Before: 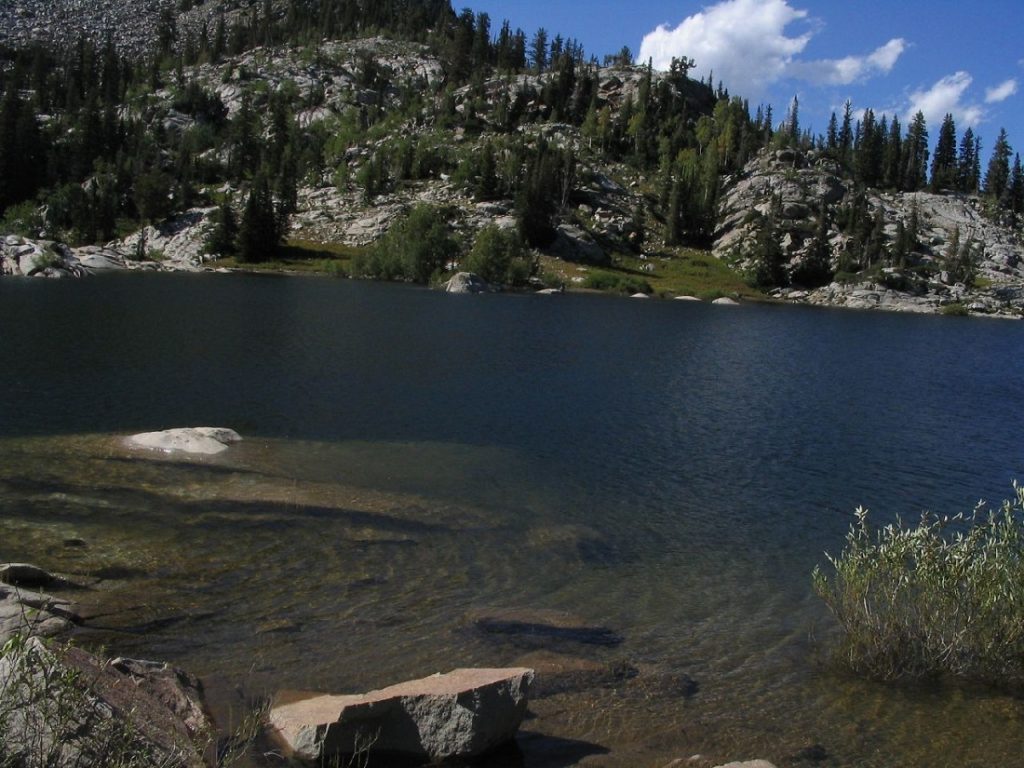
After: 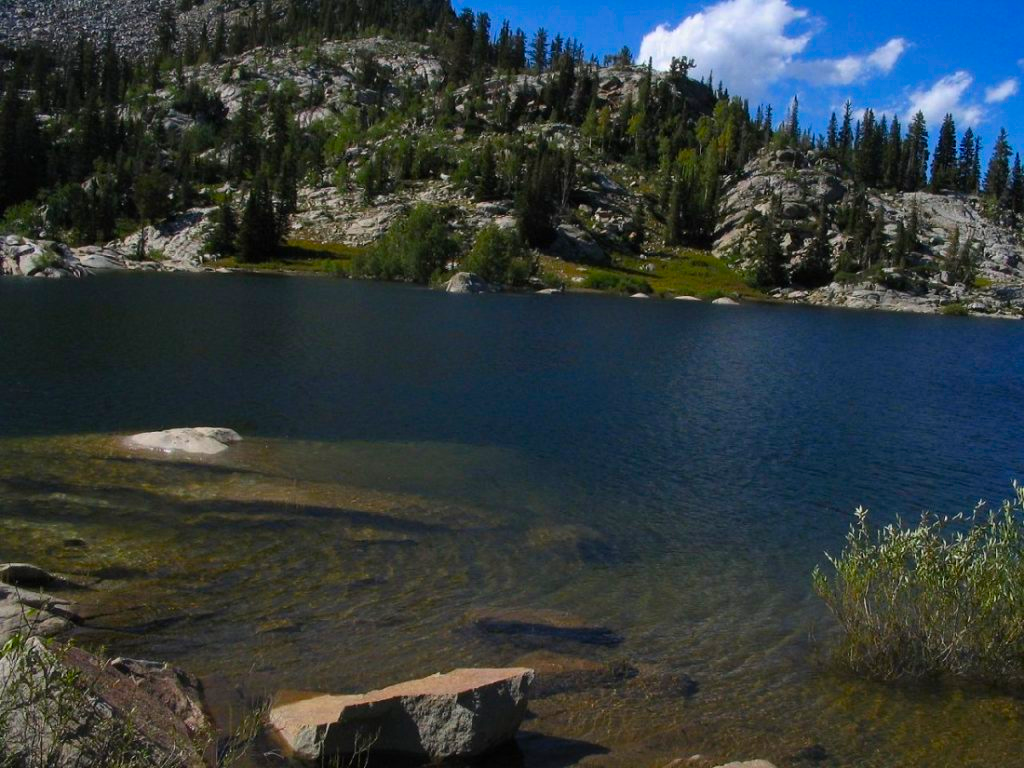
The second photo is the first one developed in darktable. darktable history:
color balance rgb: linear chroma grading › global chroma 19.756%, perceptual saturation grading › global saturation 29.933%
